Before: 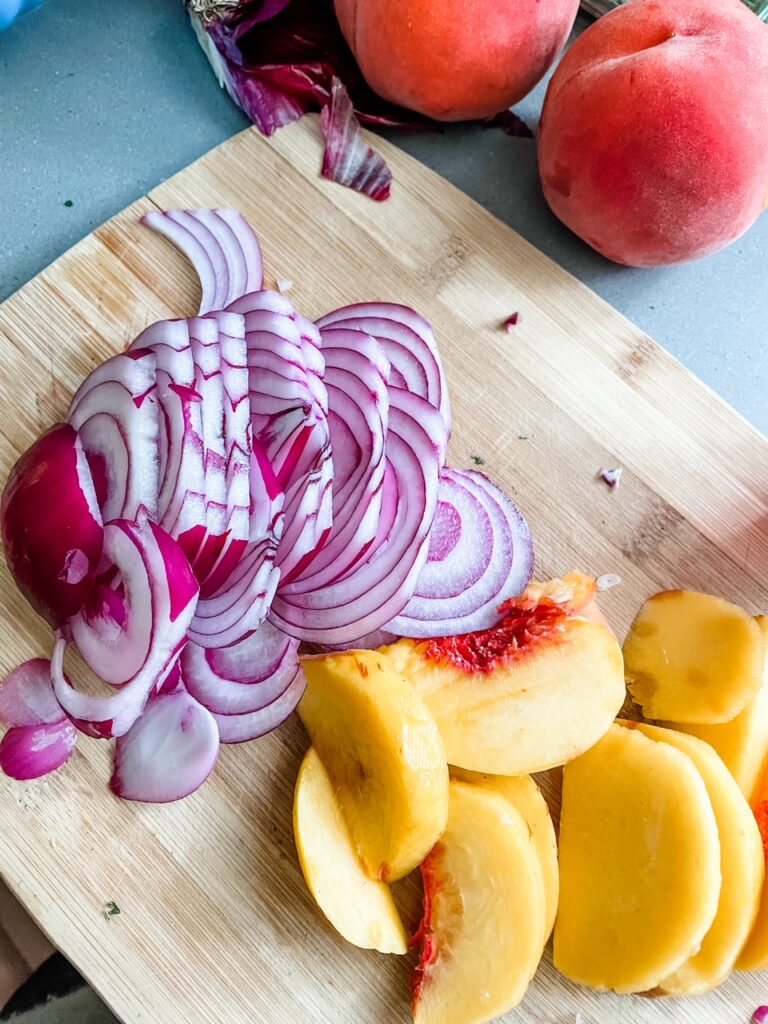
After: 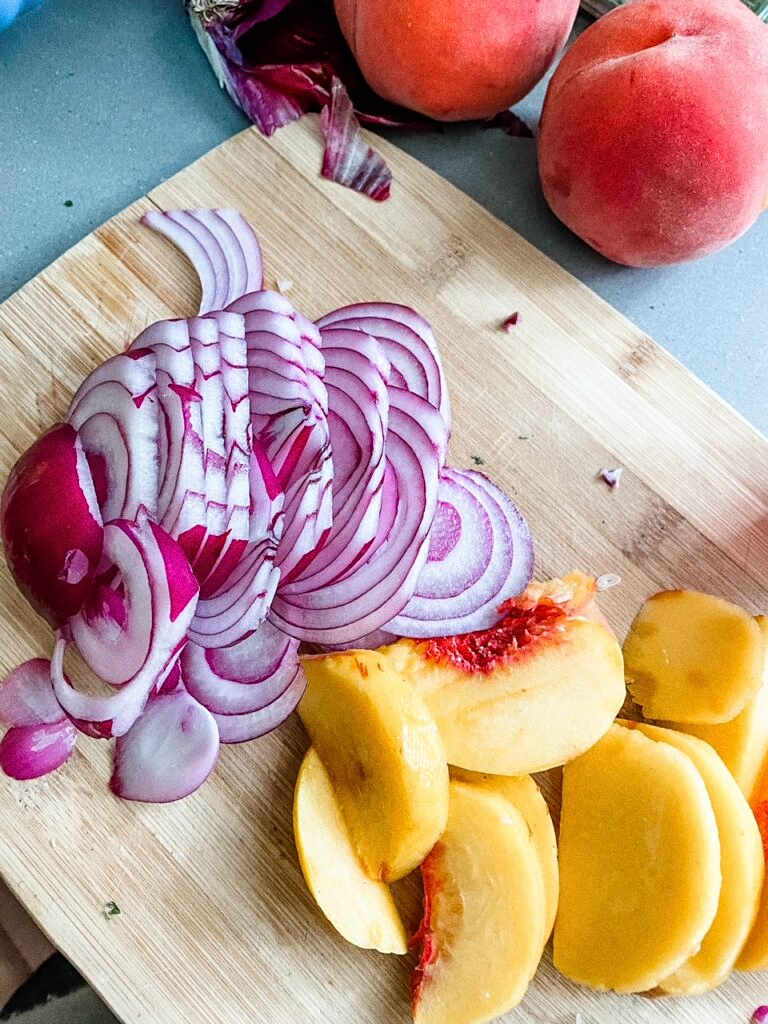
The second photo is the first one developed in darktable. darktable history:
sharpen: amount 0.2
grain: coarseness 0.47 ISO
